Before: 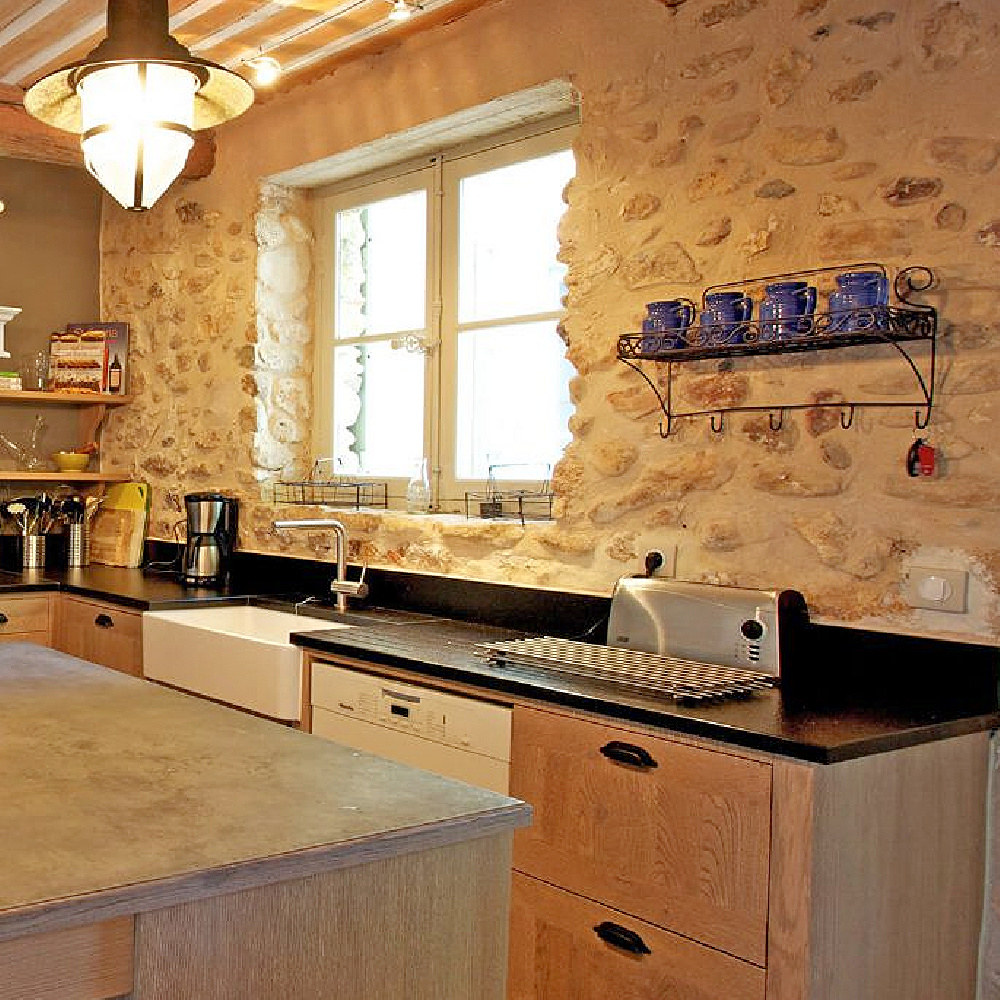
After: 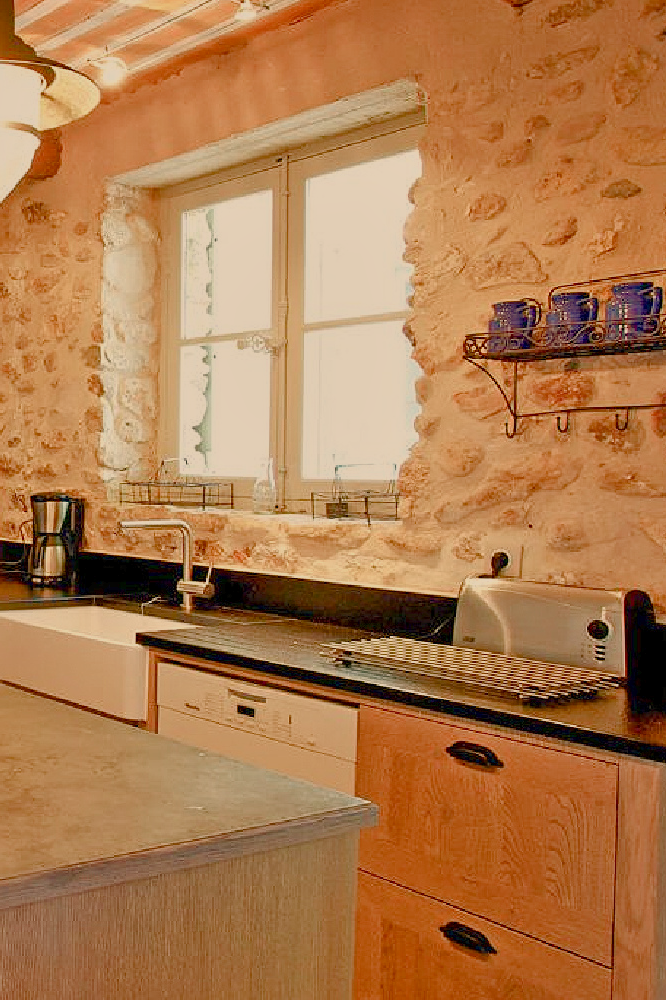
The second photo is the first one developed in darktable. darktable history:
crop: left 15.419%, right 17.914%
white balance: red 1.123, blue 0.83
color balance rgb: shadows lift › chroma 1%, shadows lift › hue 113°, highlights gain › chroma 0.2%, highlights gain › hue 333°, perceptual saturation grading › global saturation 20%, perceptual saturation grading › highlights -50%, perceptual saturation grading › shadows 25%, contrast -30%
local contrast: mode bilateral grid, contrast 20, coarseness 50, detail 120%, midtone range 0.2
tone equalizer: on, module defaults
